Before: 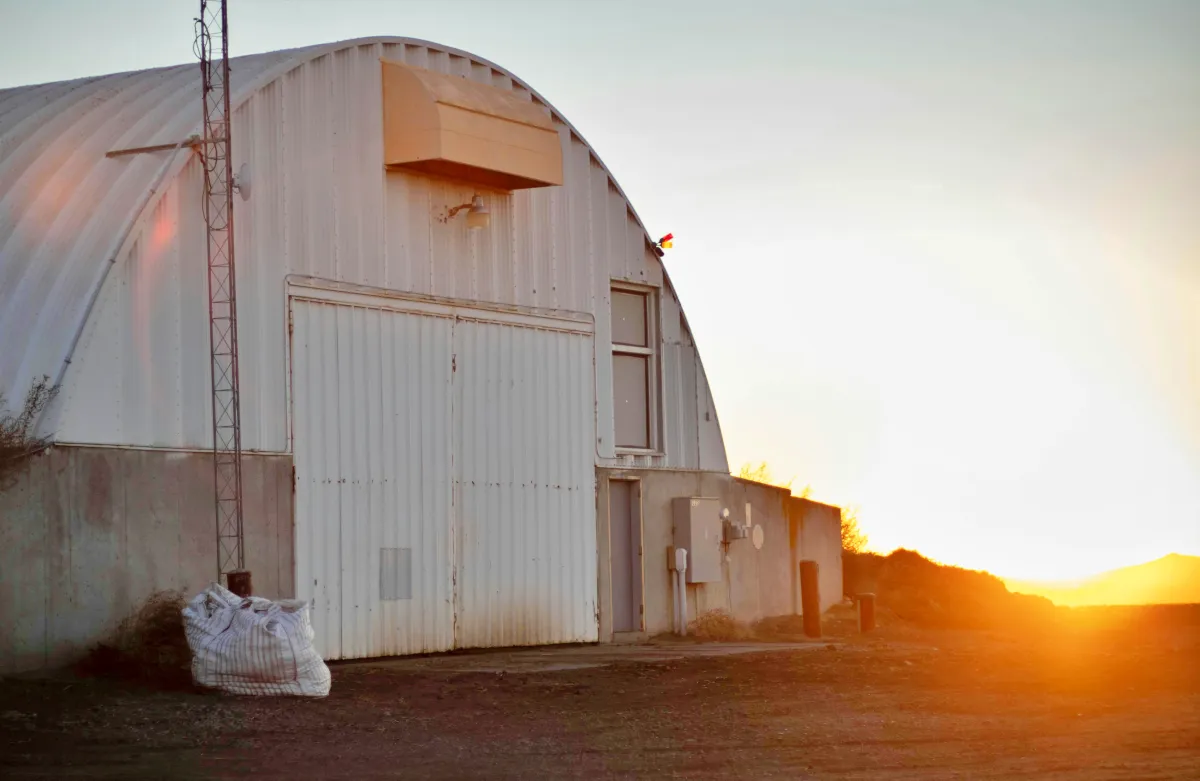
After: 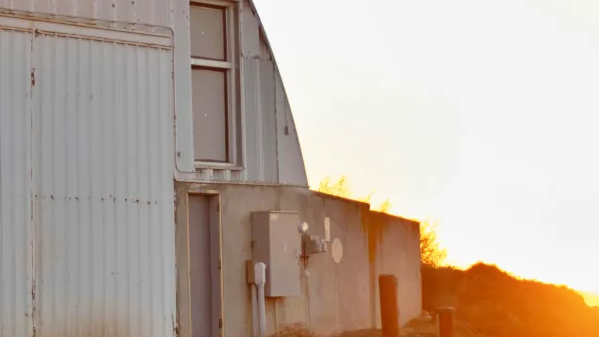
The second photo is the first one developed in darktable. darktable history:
crop: left 35.13%, top 36.671%, right 14.921%, bottom 20.076%
